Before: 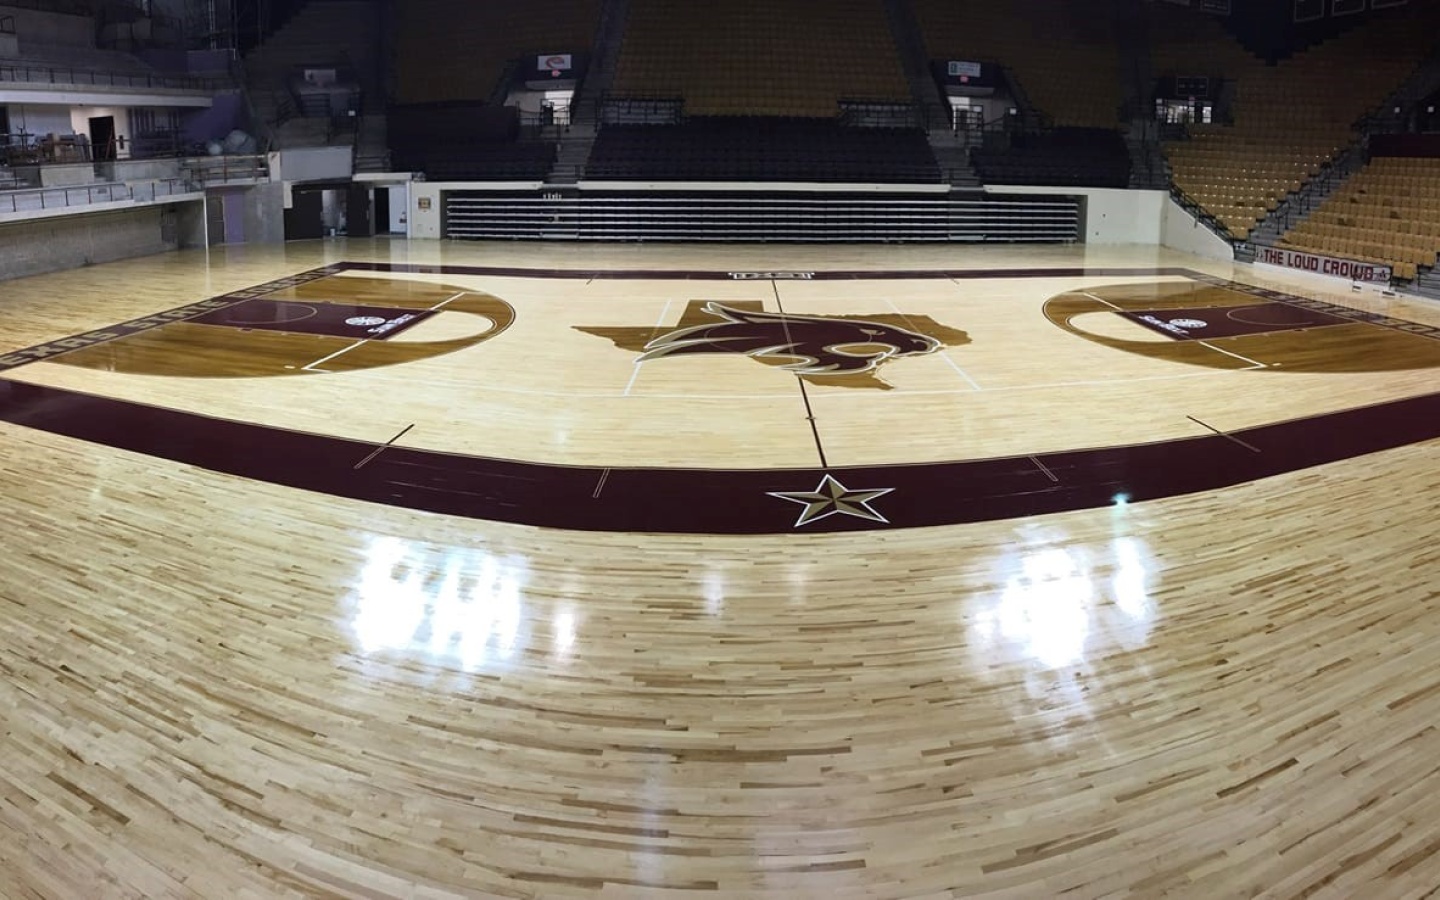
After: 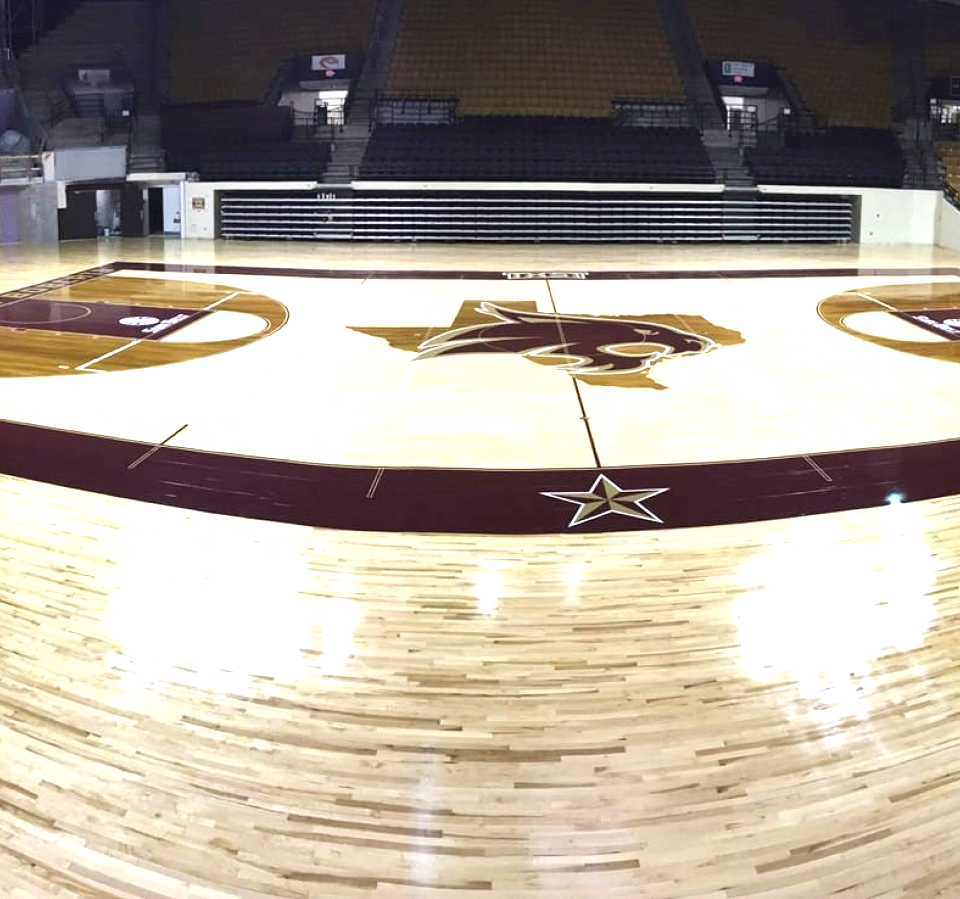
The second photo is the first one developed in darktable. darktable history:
crop and rotate: left 15.754%, right 17.579%
exposure: black level correction 0, exposure 1.1 EV, compensate highlight preservation false
